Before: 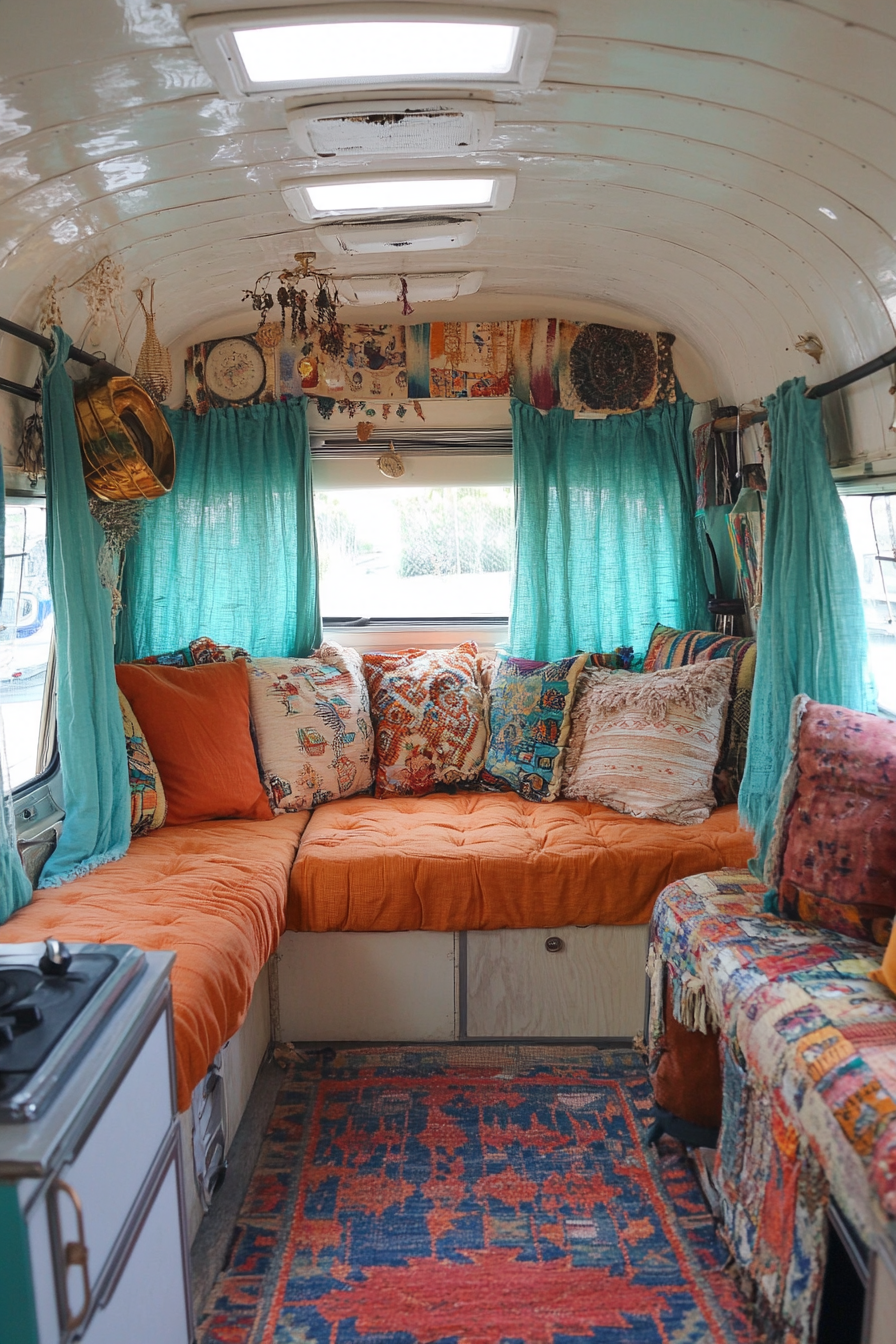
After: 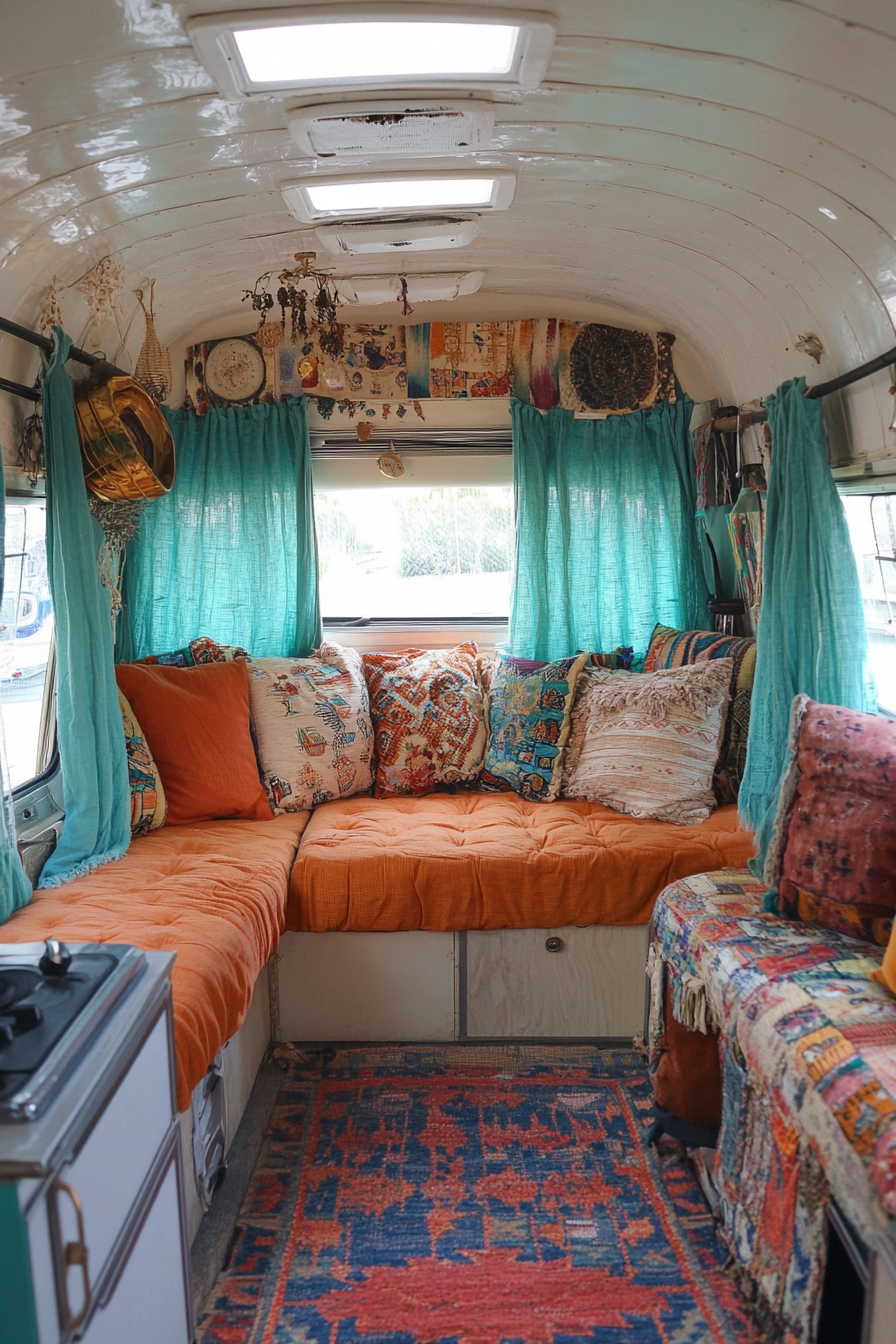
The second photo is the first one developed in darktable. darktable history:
base curve: curves: ch0 [(0, 0) (0.303, 0.277) (1, 1)]
